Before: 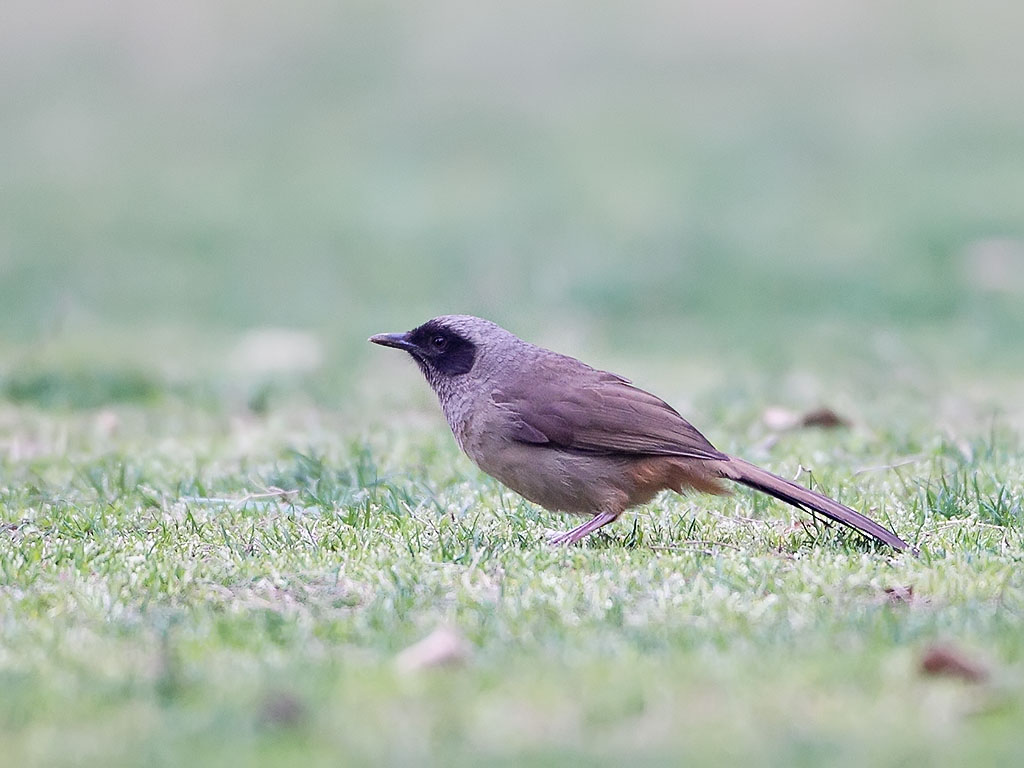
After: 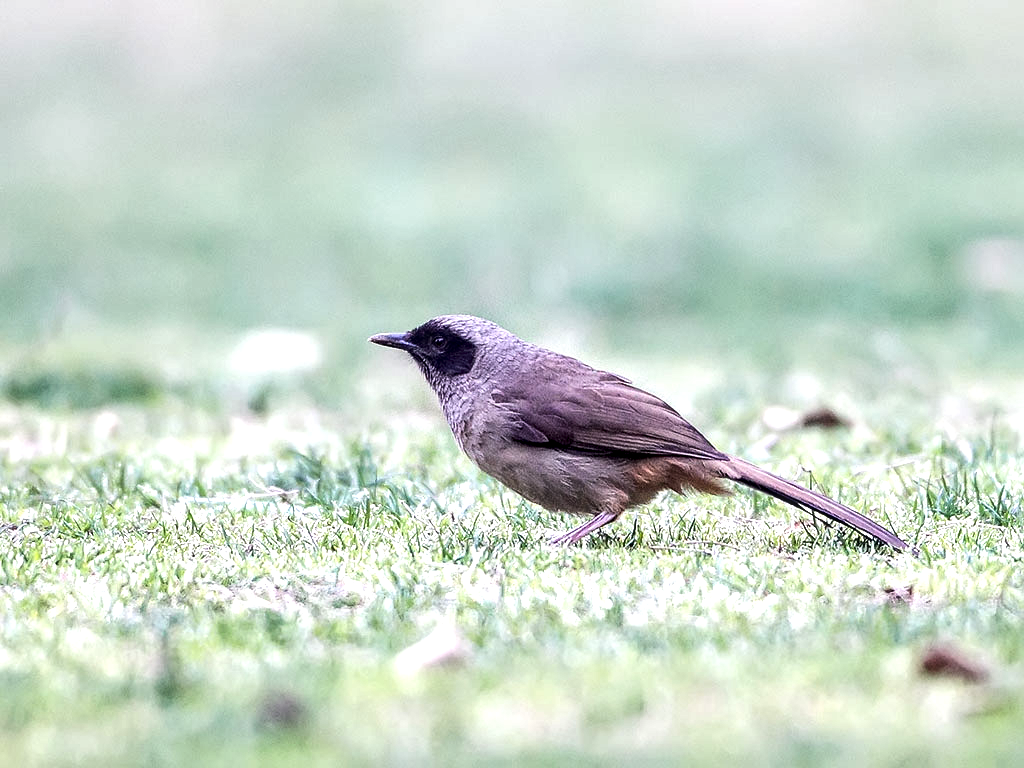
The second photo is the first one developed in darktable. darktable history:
tone equalizer: -8 EV -0.784 EV, -7 EV -0.725 EV, -6 EV -0.639 EV, -5 EV -0.366 EV, -3 EV 0.396 EV, -2 EV 0.6 EV, -1 EV 0.696 EV, +0 EV 0.78 EV, edges refinement/feathering 500, mask exposure compensation -1.57 EV, preserve details no
local contrast: detail 150%
